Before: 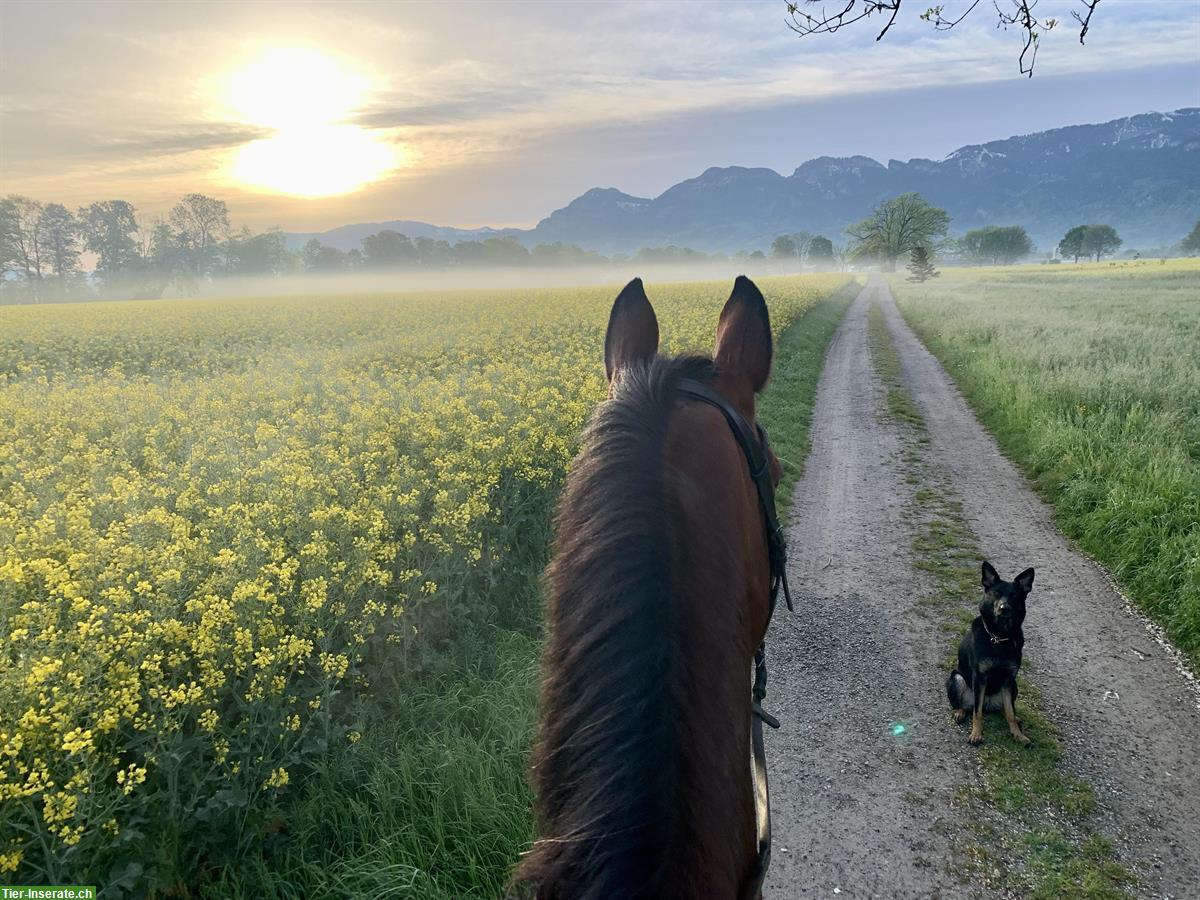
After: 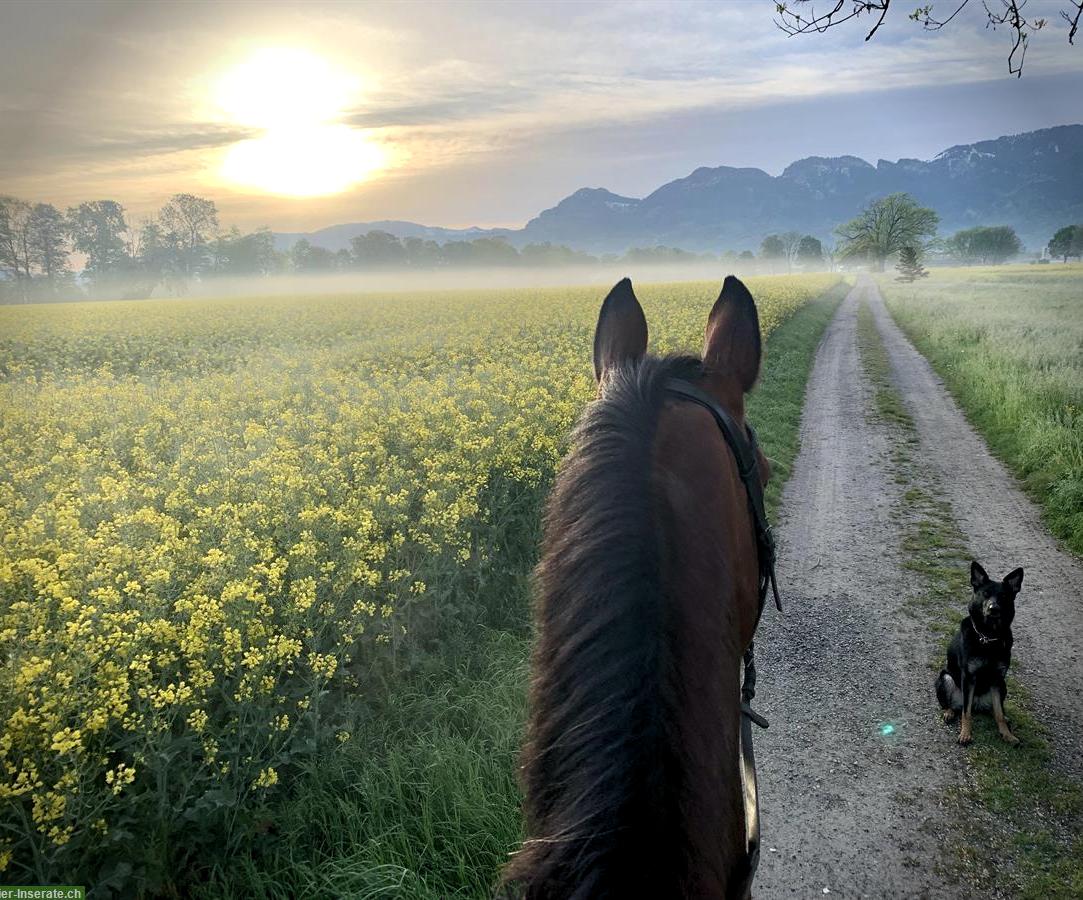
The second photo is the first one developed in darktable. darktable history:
crop and rotate: left 0.934%, right 8.795%
levels: levels [0.031, 0.5, 0.969]
vignetting: fall-off start 88.14%, fall-off radius 23.84%, saturation -0.017, unbound false
